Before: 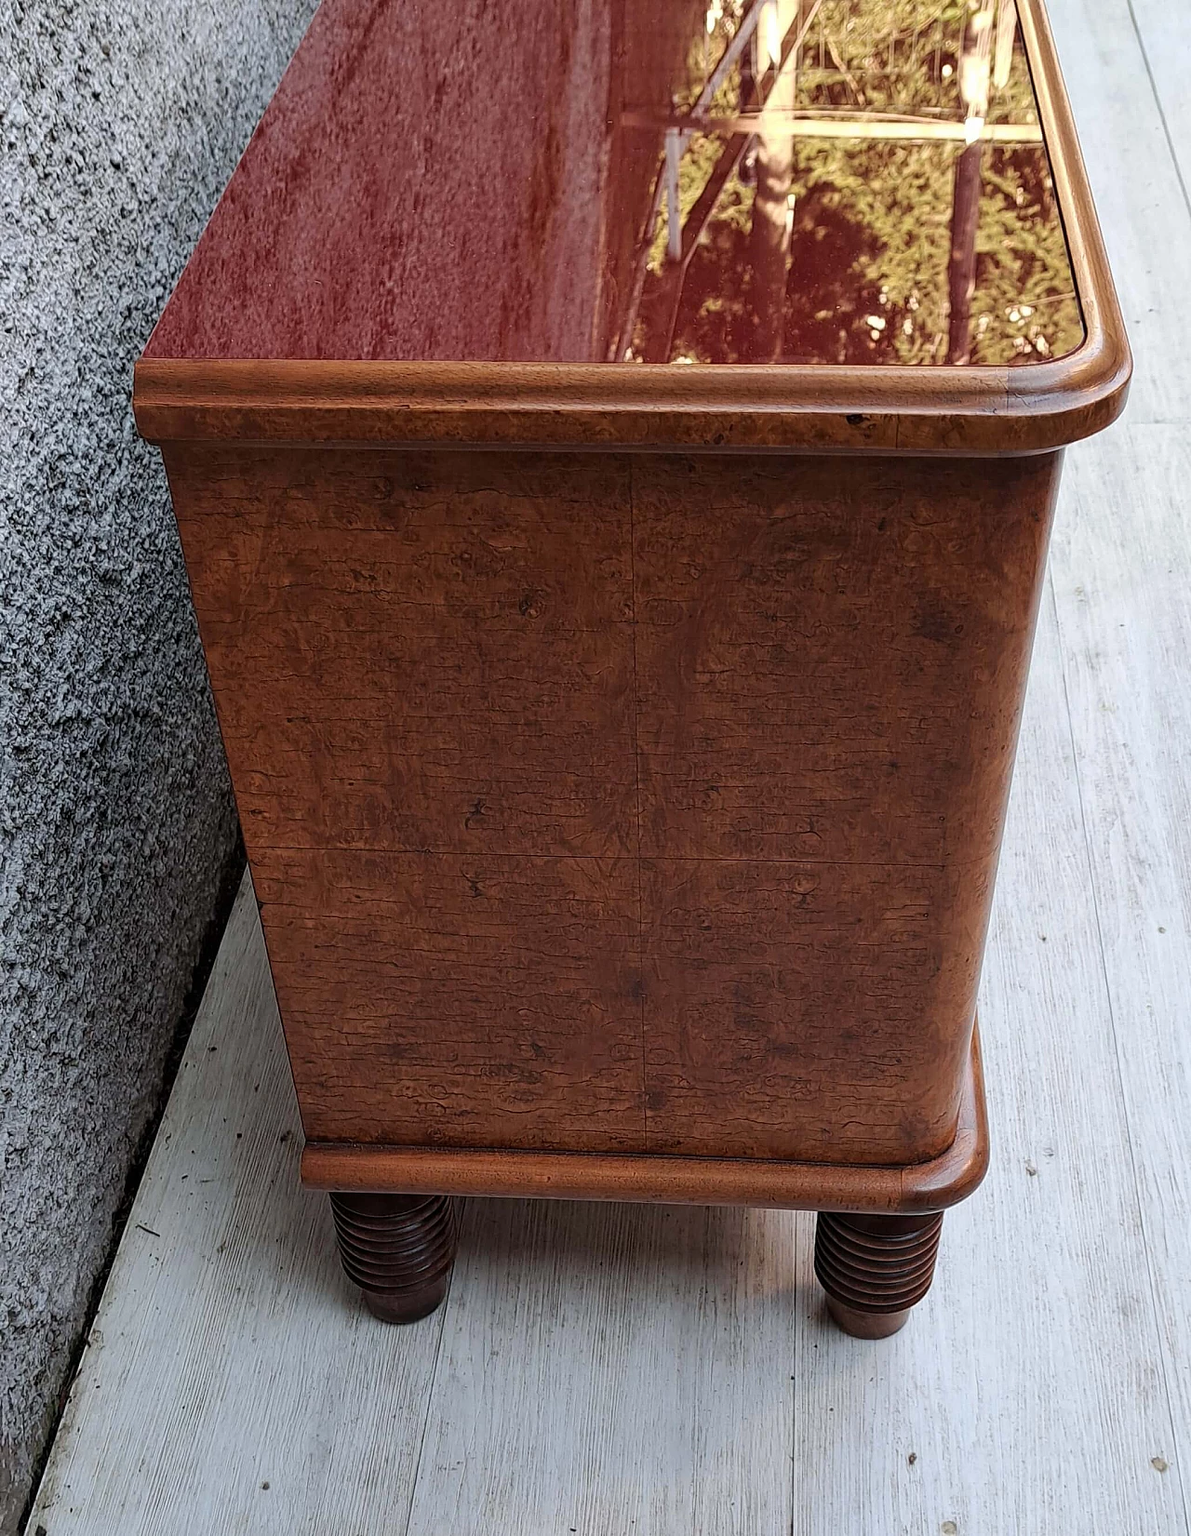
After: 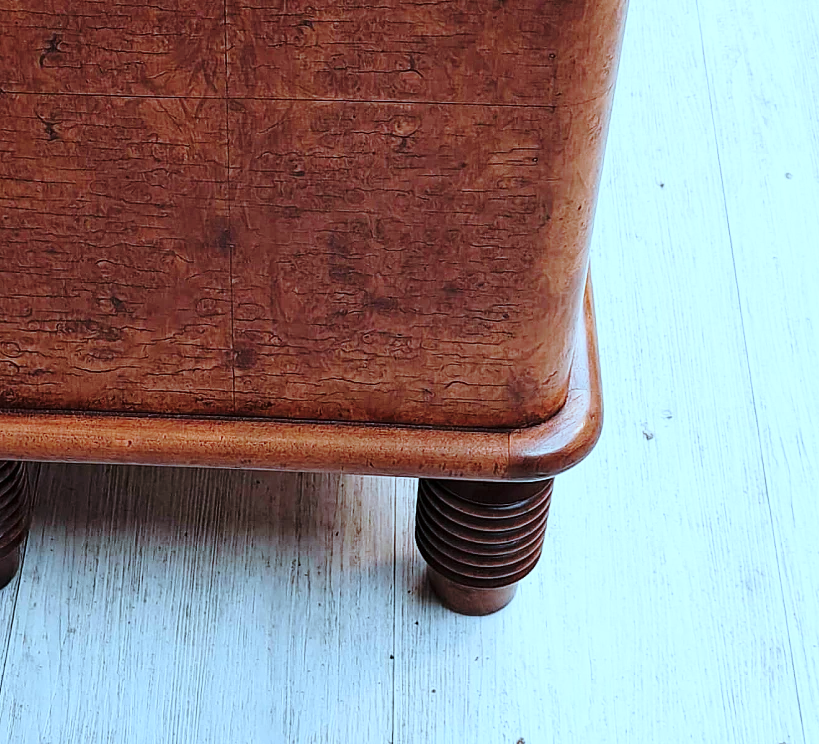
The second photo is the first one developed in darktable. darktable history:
crop and rotate: left 35.939%, top 49.964%, bottom 4.96%
base curve: curves: ch0 [(0, 0) (0.028, 0.03) (0.121, 0.232) (0.46, 0.748) (0.859, 0.968) (1, 1)], preserve colors none
color correction: highlights a* -10.61, highlights b* -18.81
